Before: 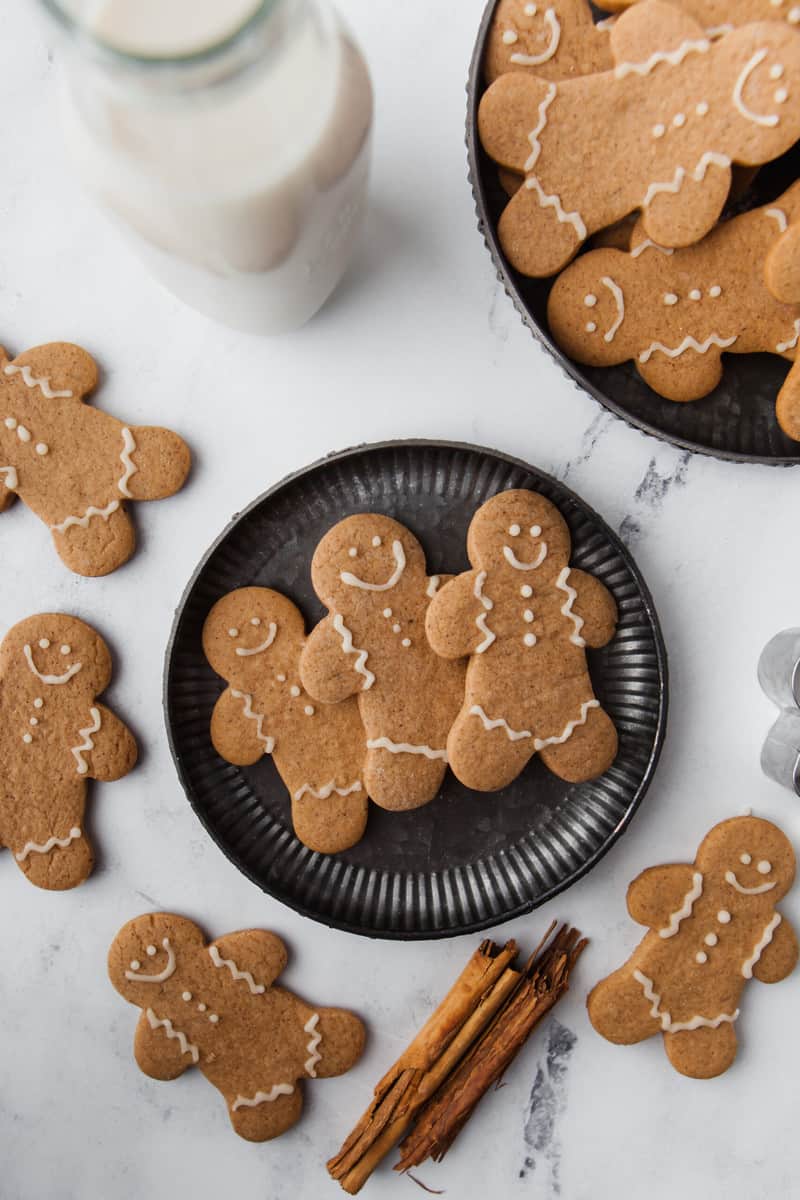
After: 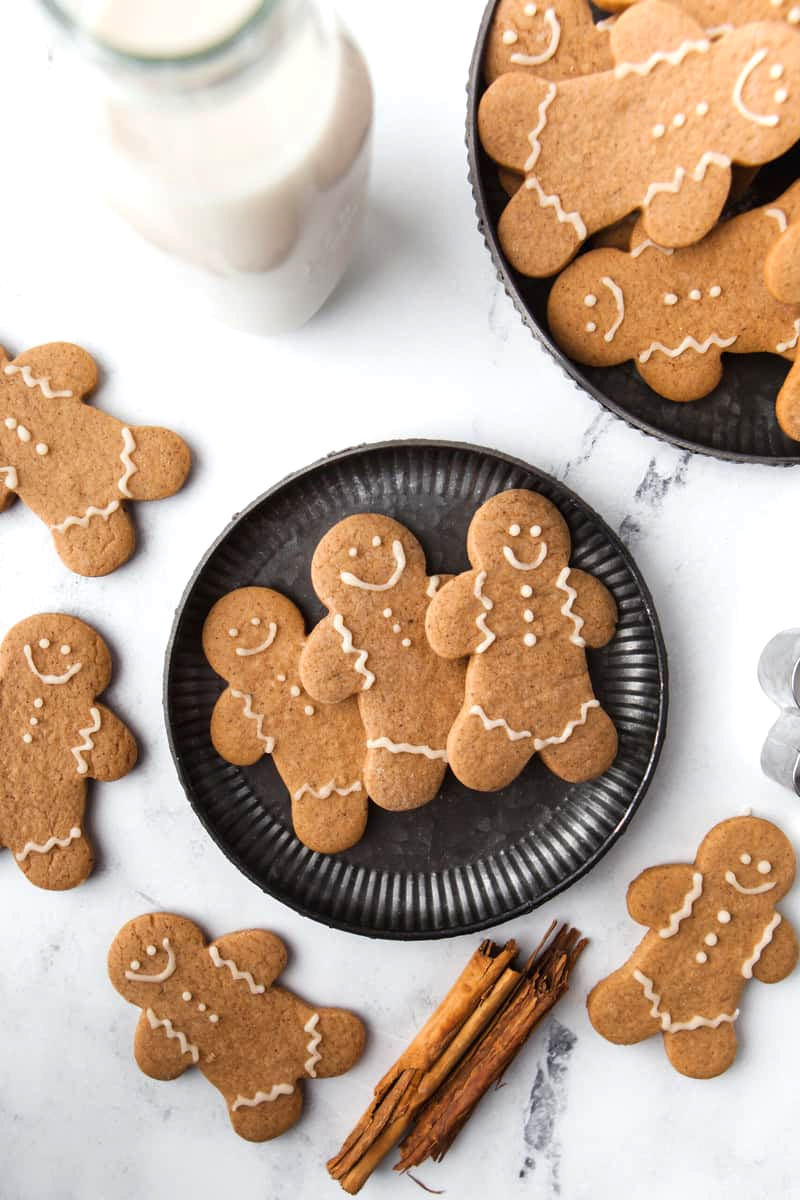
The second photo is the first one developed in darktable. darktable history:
exposure: exposure 0.495 EV, compensate highlight preservation false
